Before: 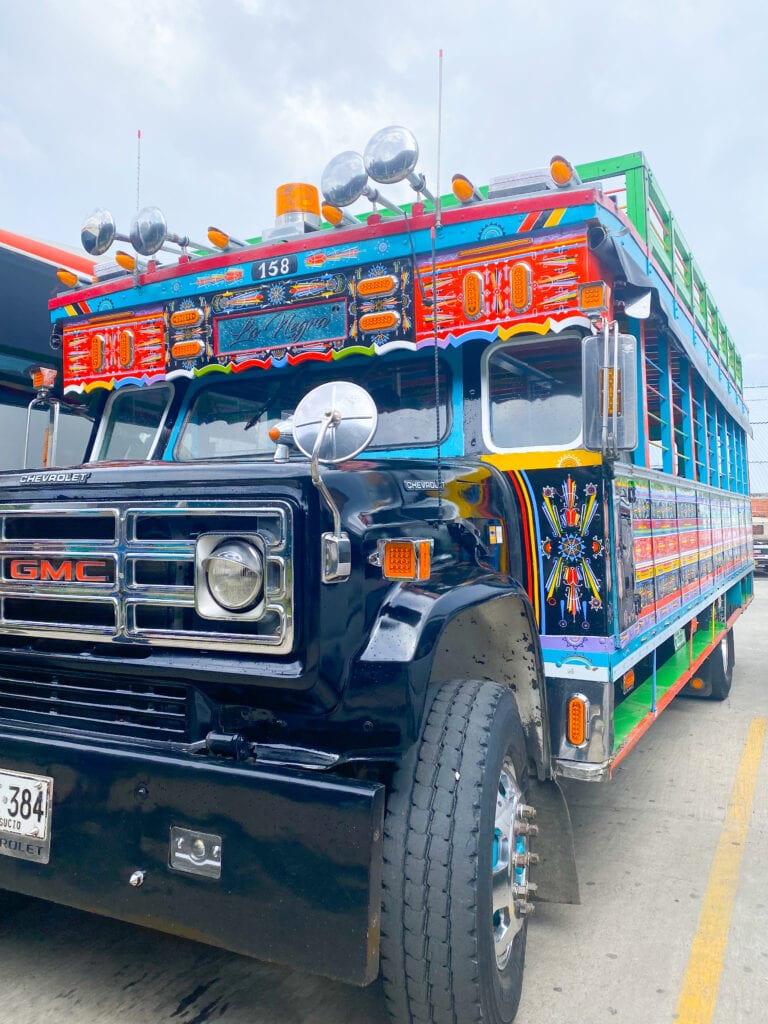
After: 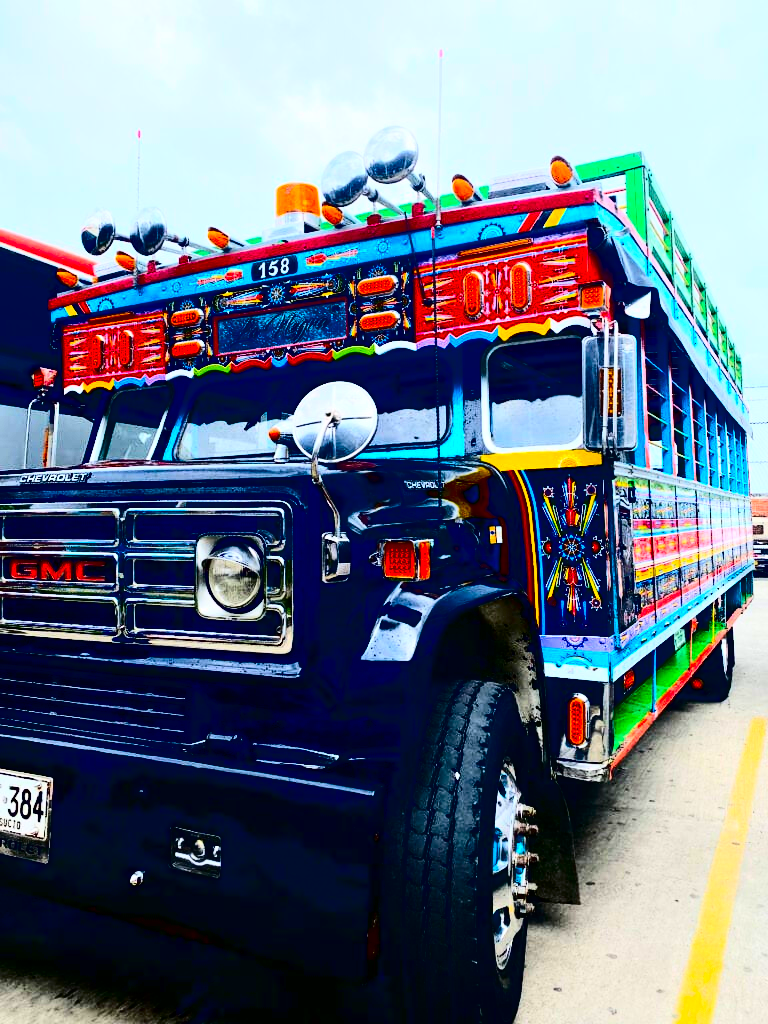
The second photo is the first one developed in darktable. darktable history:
contrast brightness saturation: contrast 0.772, brightness -0.985, saturation 0.994
